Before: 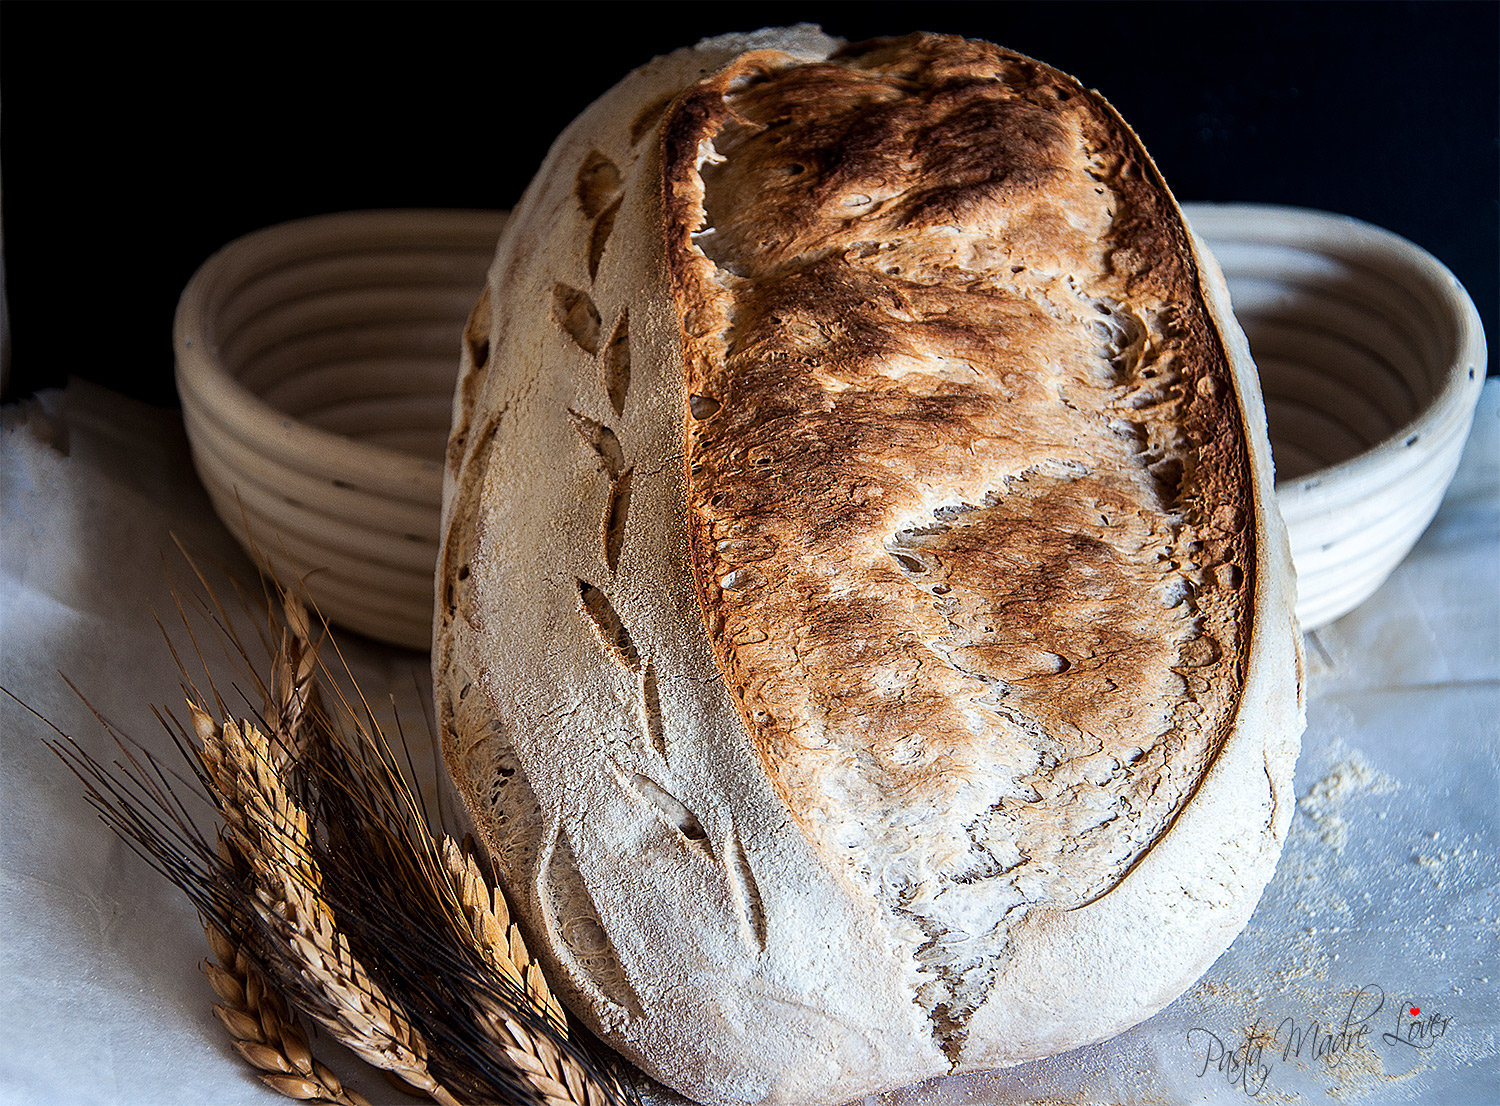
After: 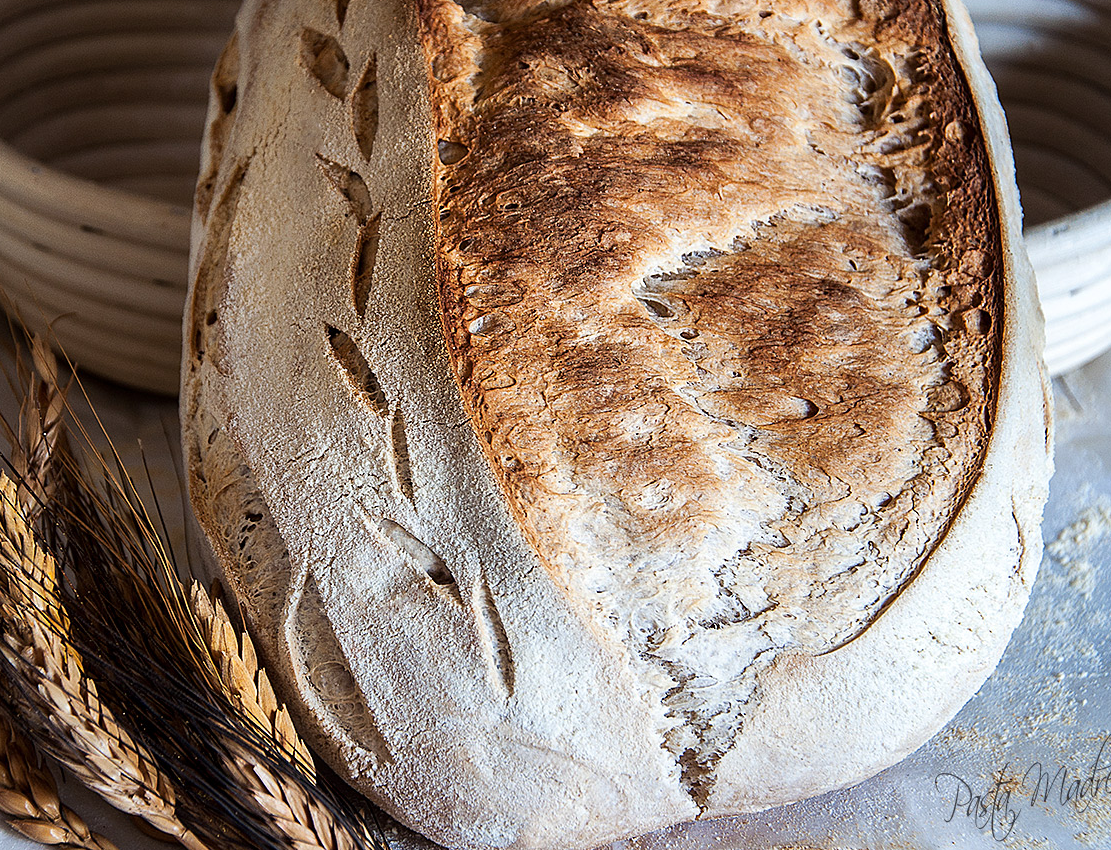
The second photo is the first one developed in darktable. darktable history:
crop: left 16.827%, top 23.12%, right 9.055%
